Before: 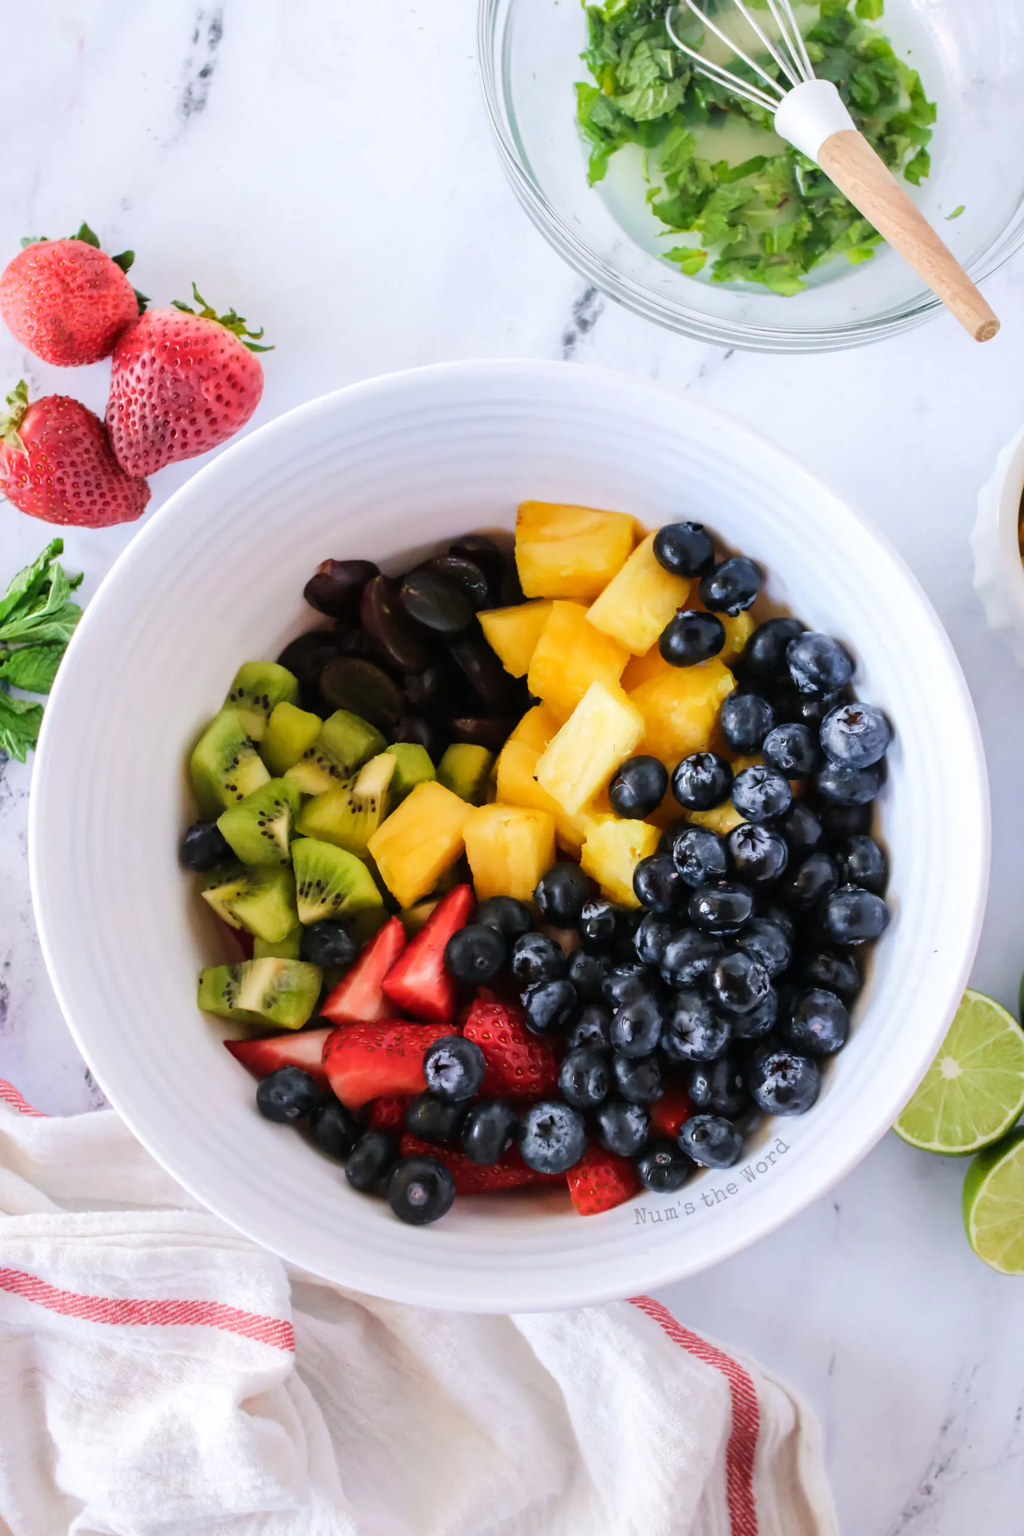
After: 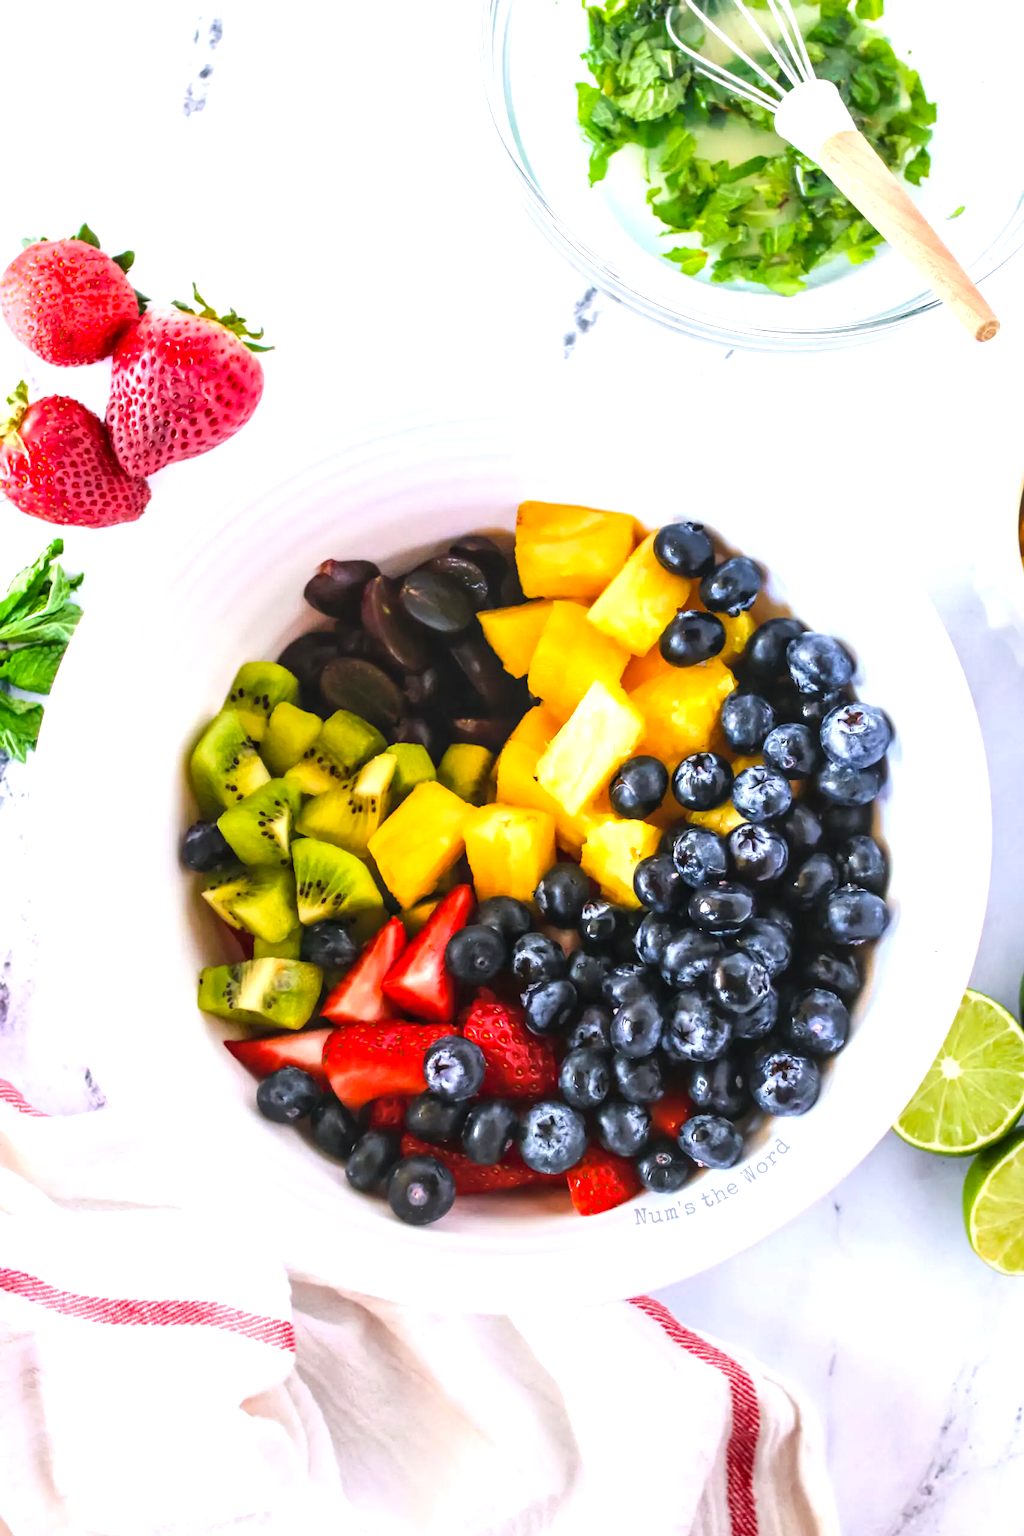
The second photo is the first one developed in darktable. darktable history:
color balance rgb: linear chroma grading › global chroma 10%, perceptual saturation grading › global saturation 5%, perceptual brilliance grading › global brilliance 4%, global vibrance 7%, saturation formula JzAzBz (2021)
local contrast: on, module defaults
exposure: black level correction 0, exposure 0.7 EV, compensate exposure bias true, compensate highlight preservation false
